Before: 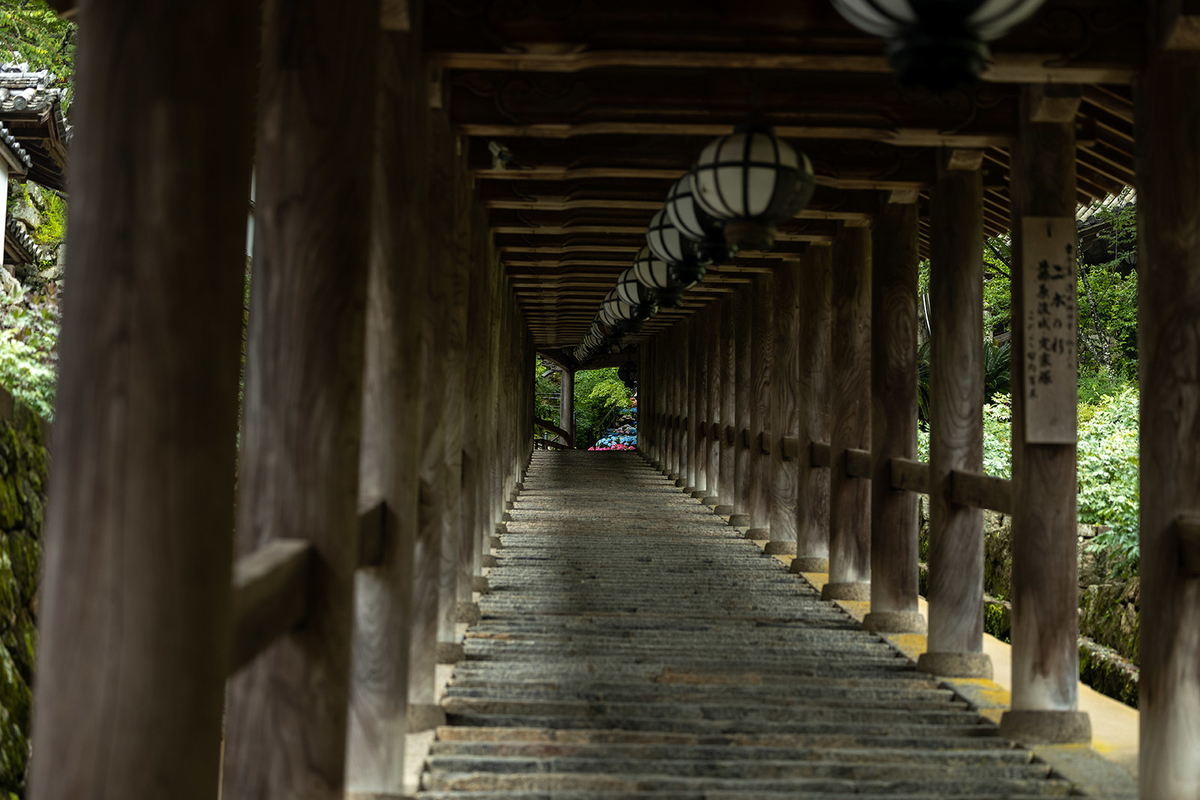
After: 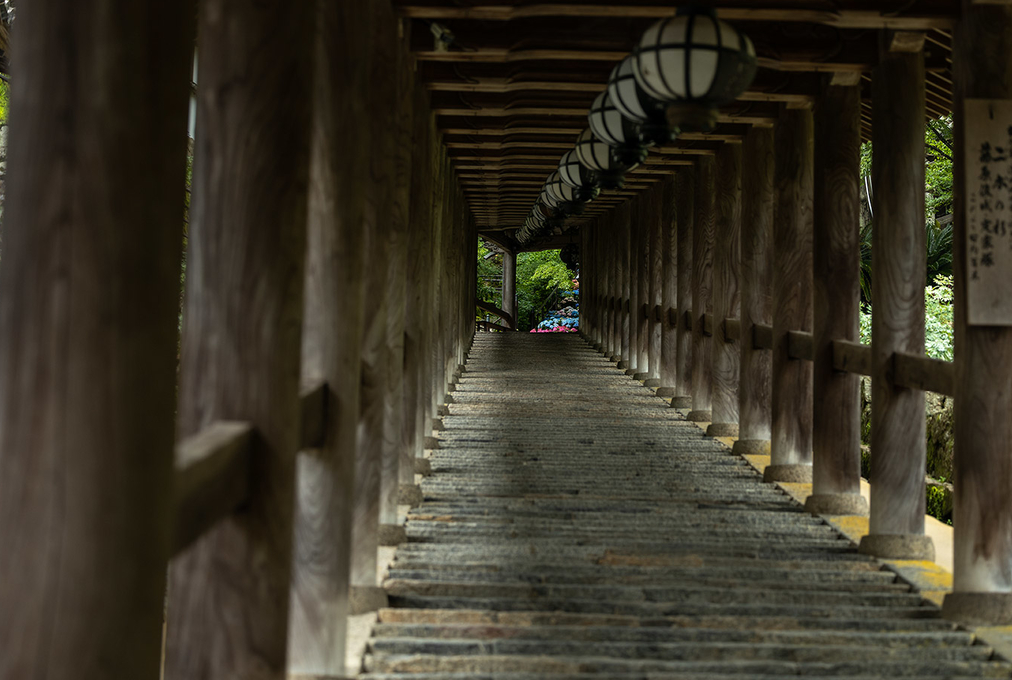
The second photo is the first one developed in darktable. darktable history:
crop and rotate: left 4.916%, top 14.935%, right 10.677%
